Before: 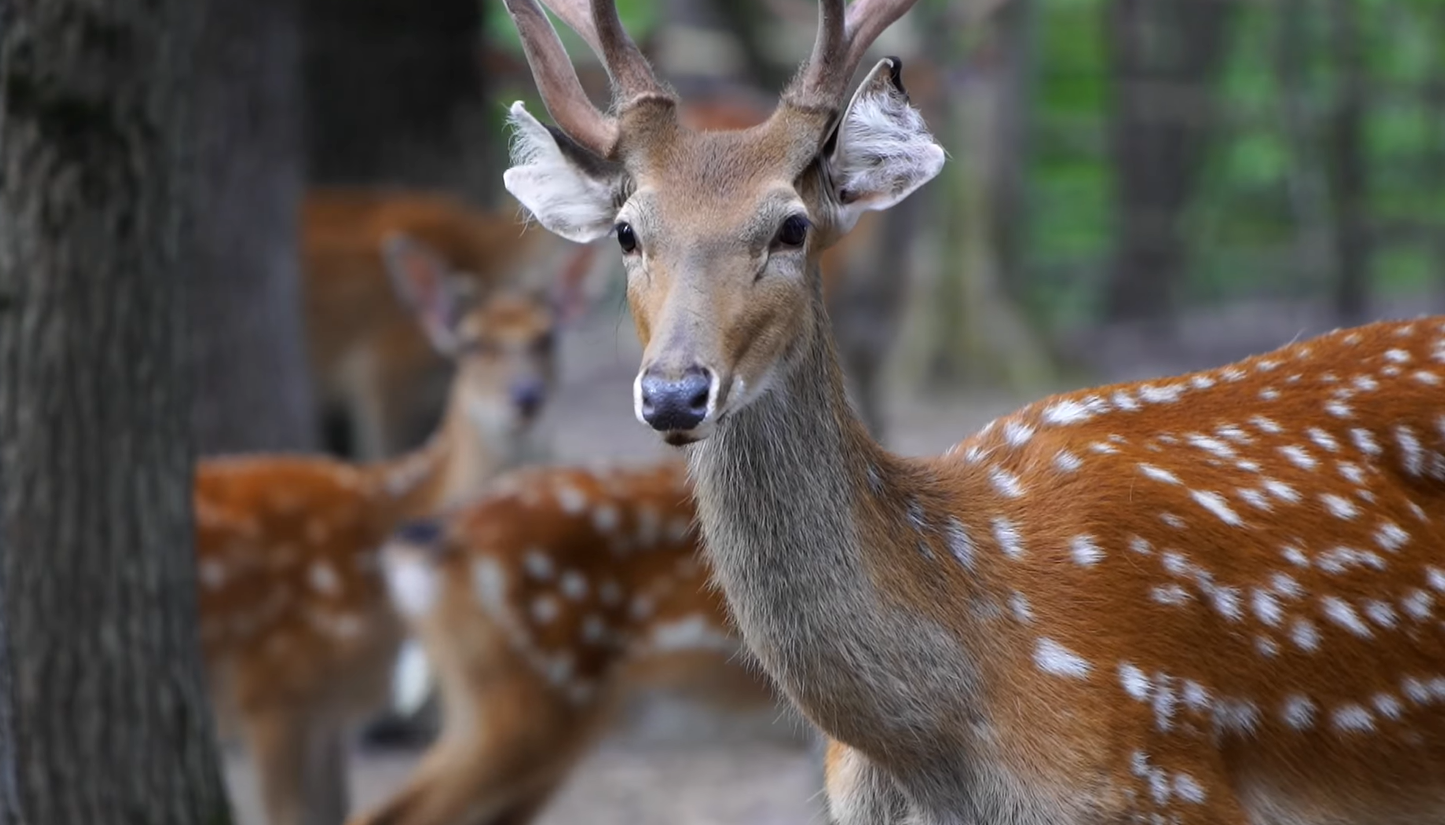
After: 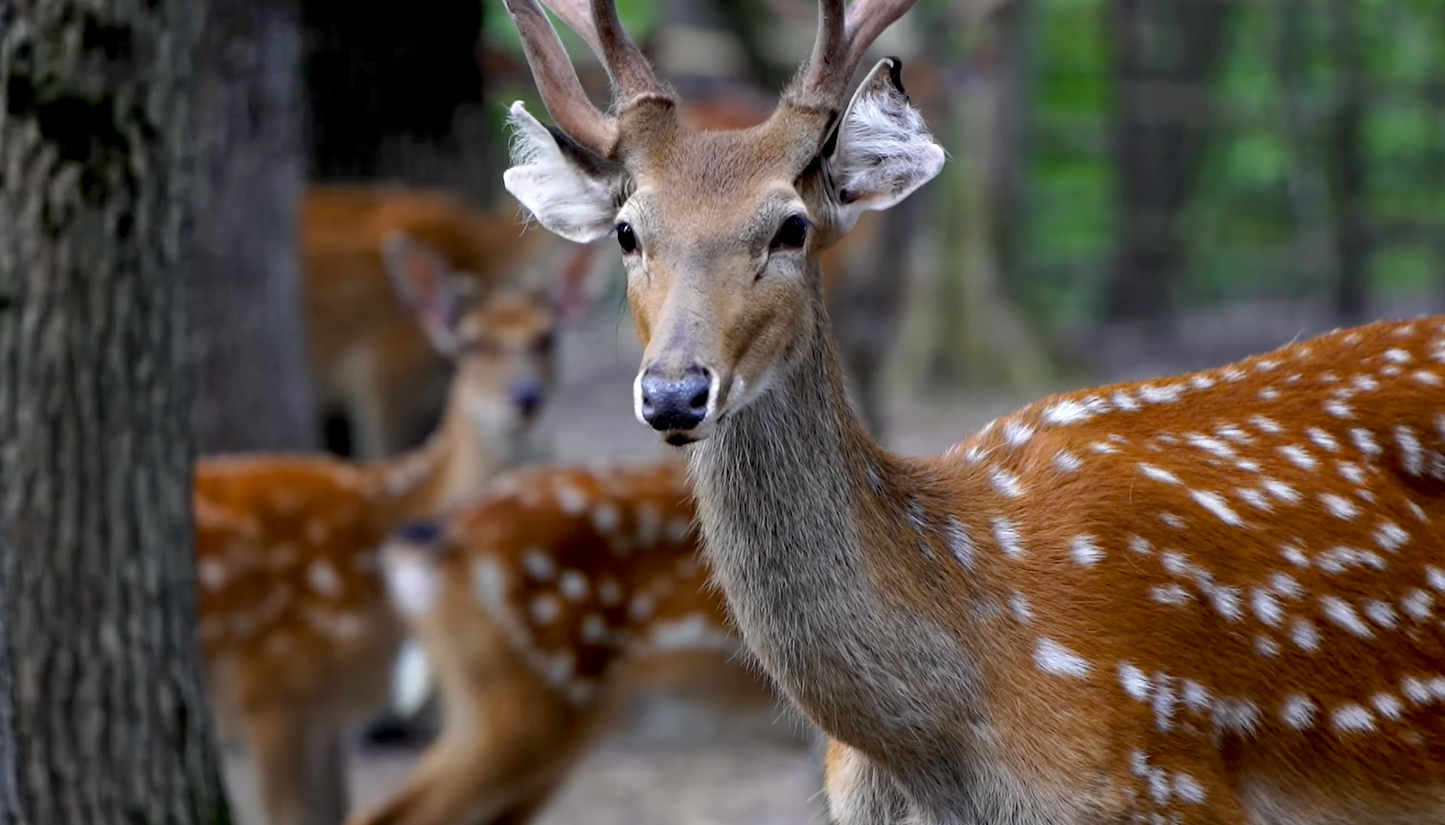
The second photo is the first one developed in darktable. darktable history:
shadows and highlights: radius 45.27, white point adjustment 6.82, compress 79.33%, soften with gaussian
exposure: black level correction 0.009, exposure -0.165 EV, compensate highlight preservation false
haze removal: adaptive false
